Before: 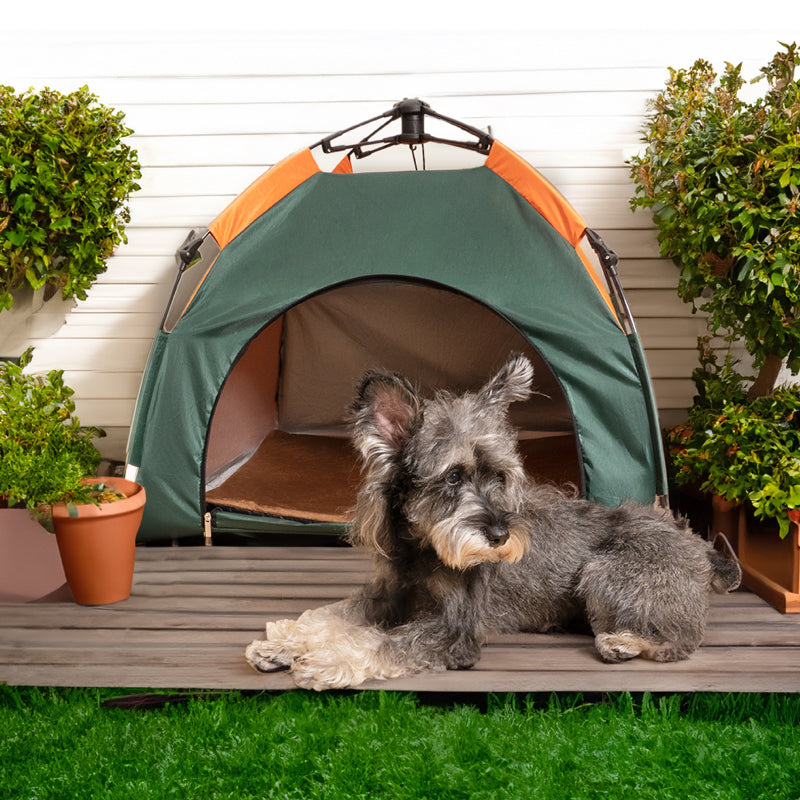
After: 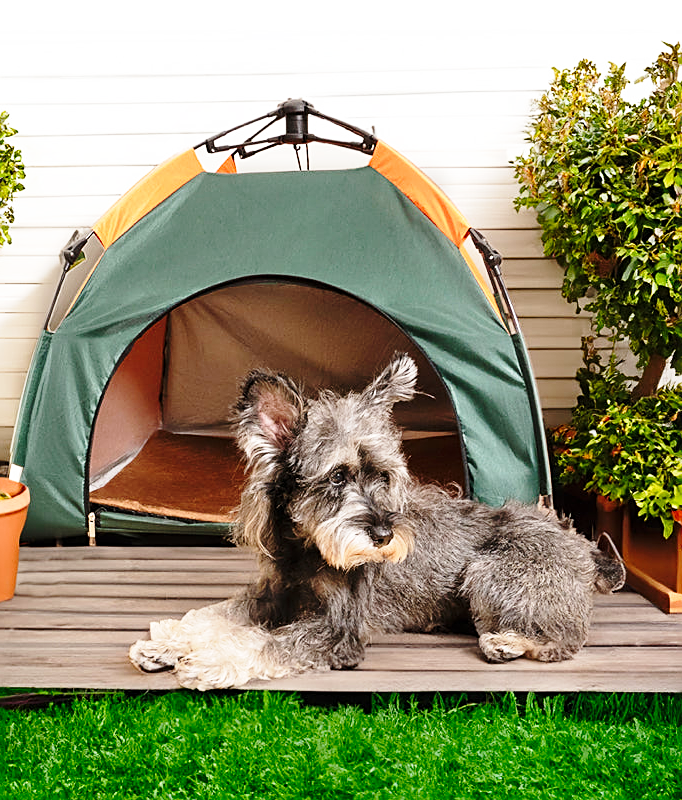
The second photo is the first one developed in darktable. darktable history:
crop and rotate: left 14.64%
sharpen: on, module defaults
base curve: curves: ch0 [(0, 0) (0.028, 0.03) (0.121, 0.232) (0.46, 0.748) (0.859, 0.968) (1, 1)], preserve colors none
